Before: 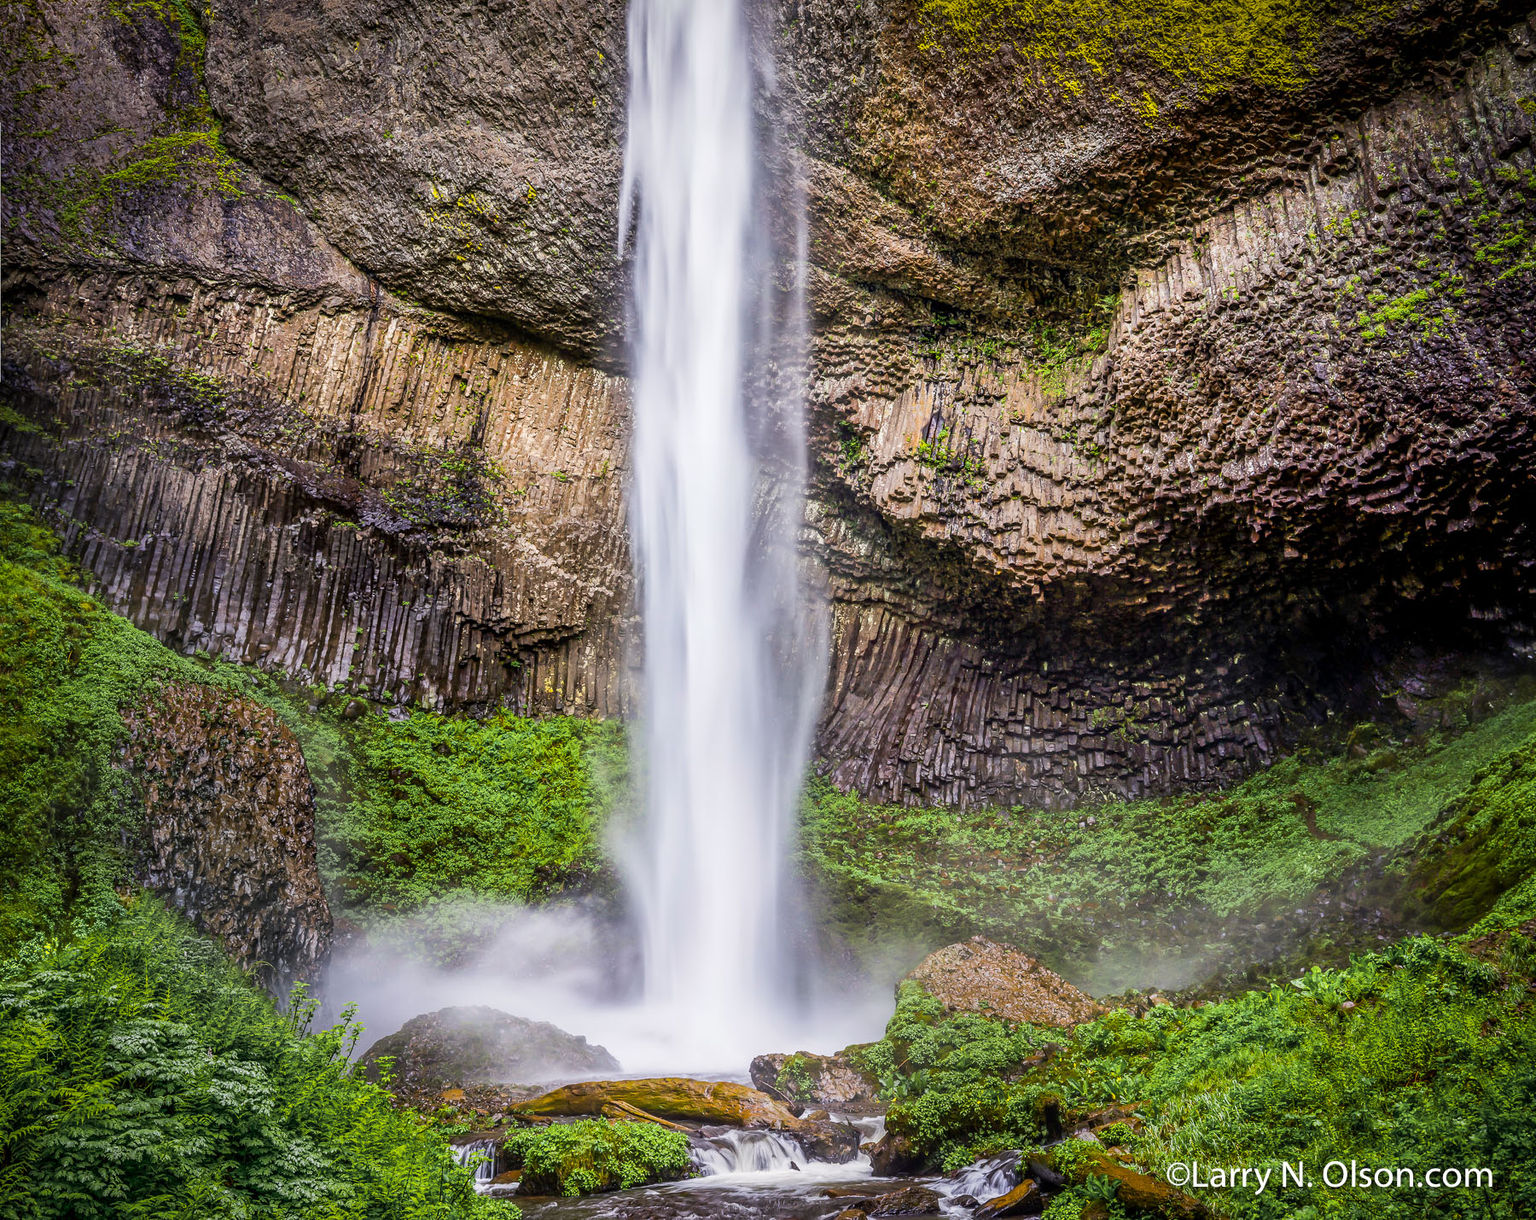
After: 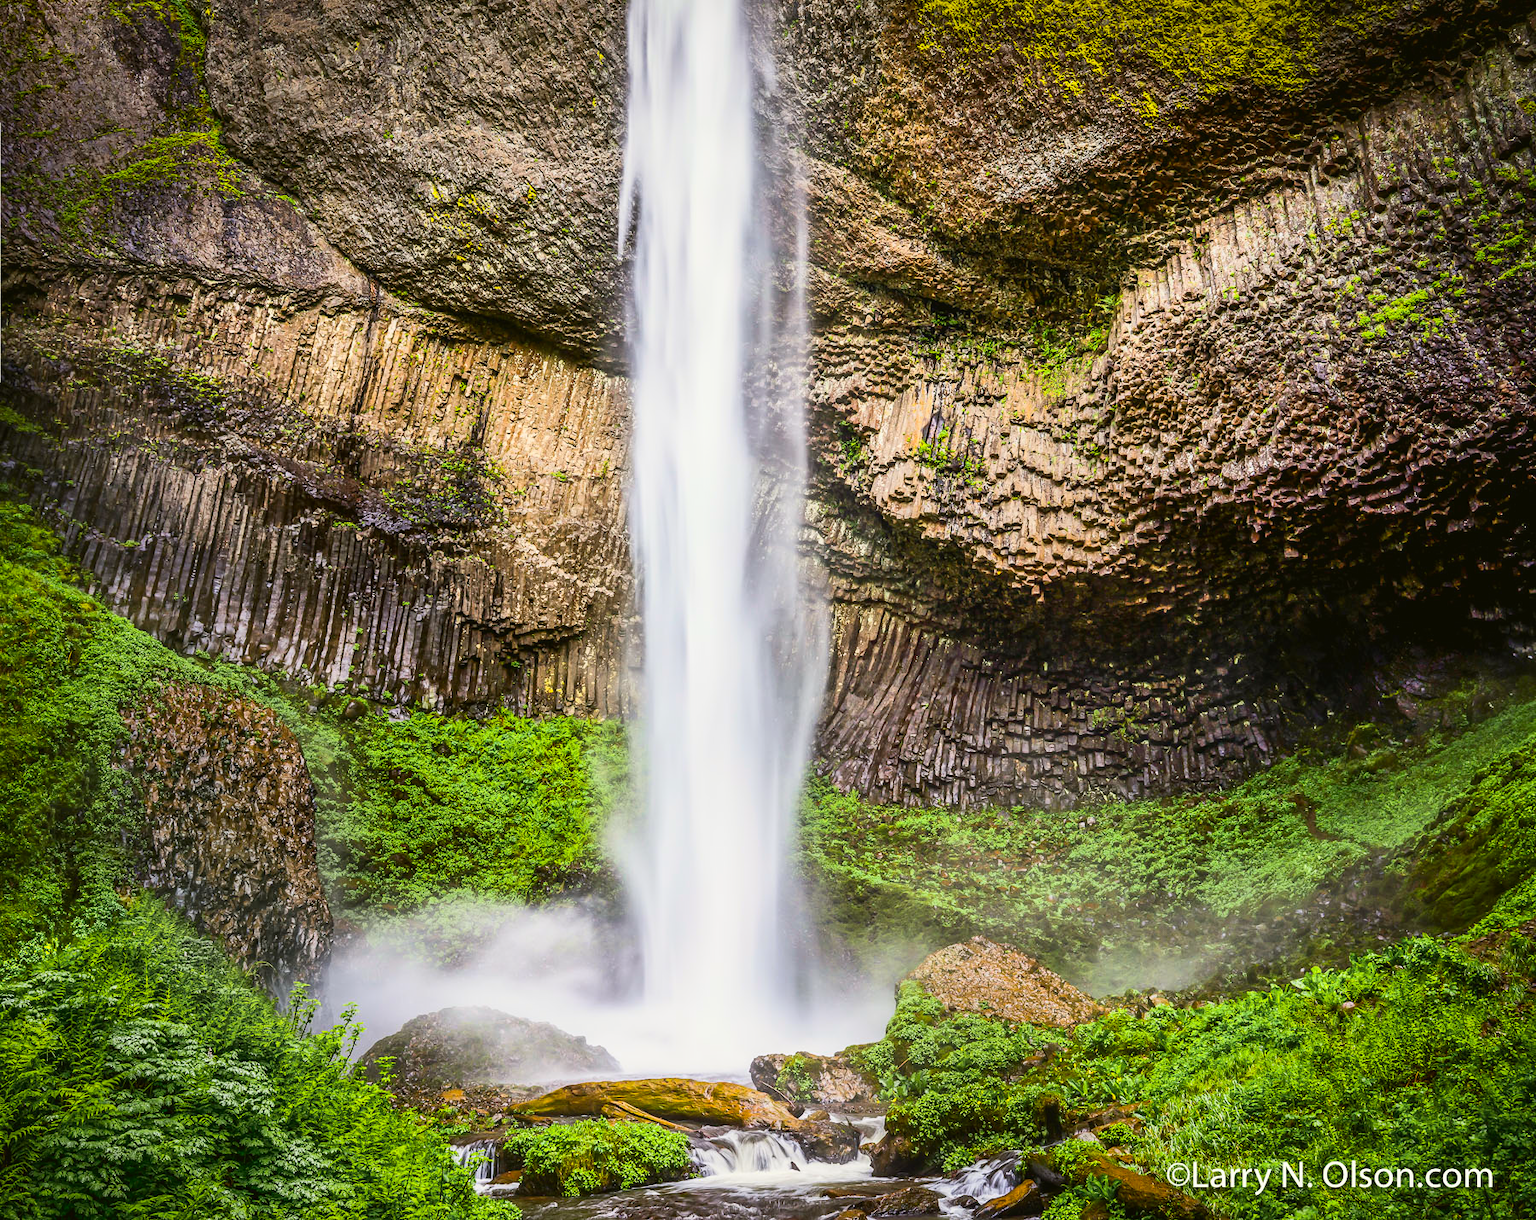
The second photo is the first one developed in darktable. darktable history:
color balance: mode lift, gamma, gain (sRGB), lift [1.04, 1, 1, 0.97], gamma [1.01, 1, 1, 0.97], gain [0.96, 1, 1, 0.97]
contrast brightness saturation: contrast 0.23, brightness 0.1, saturation 0.29
